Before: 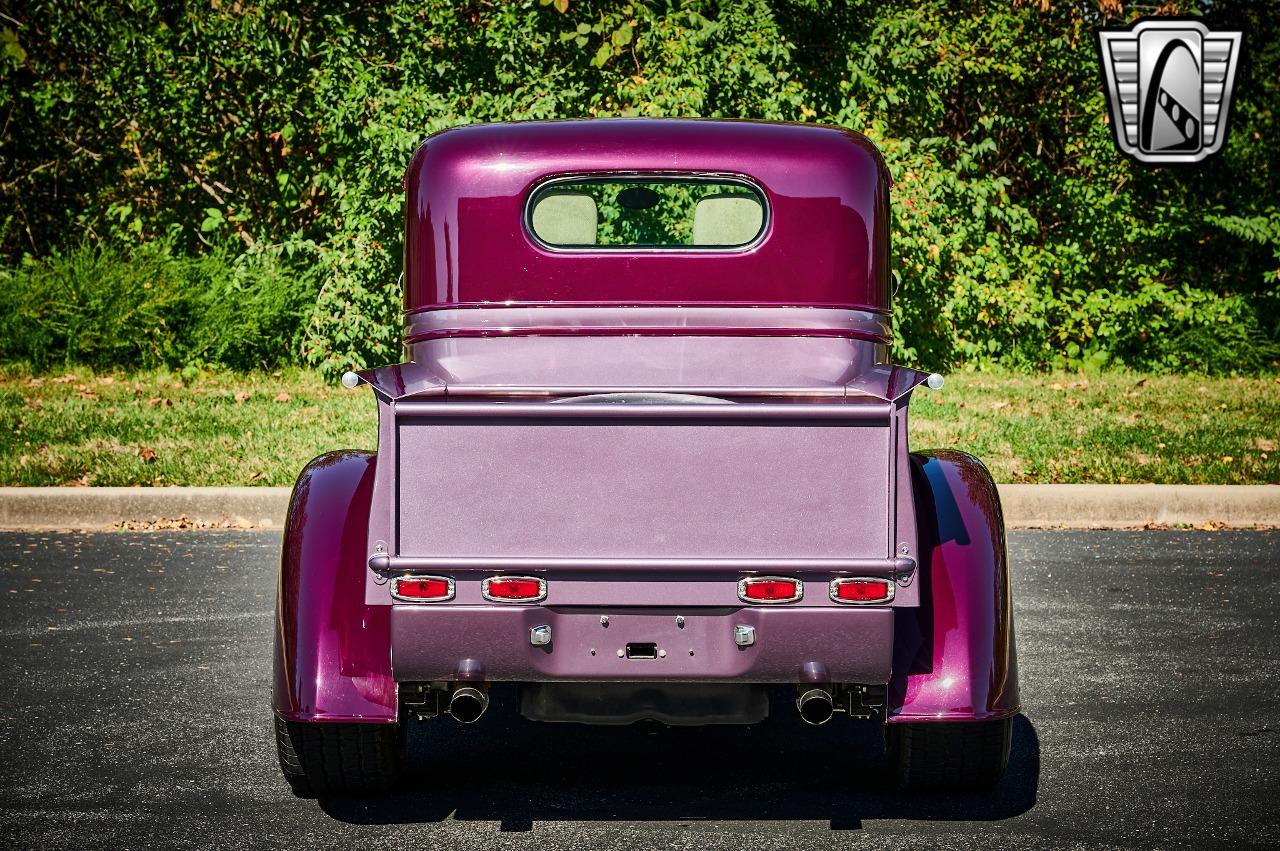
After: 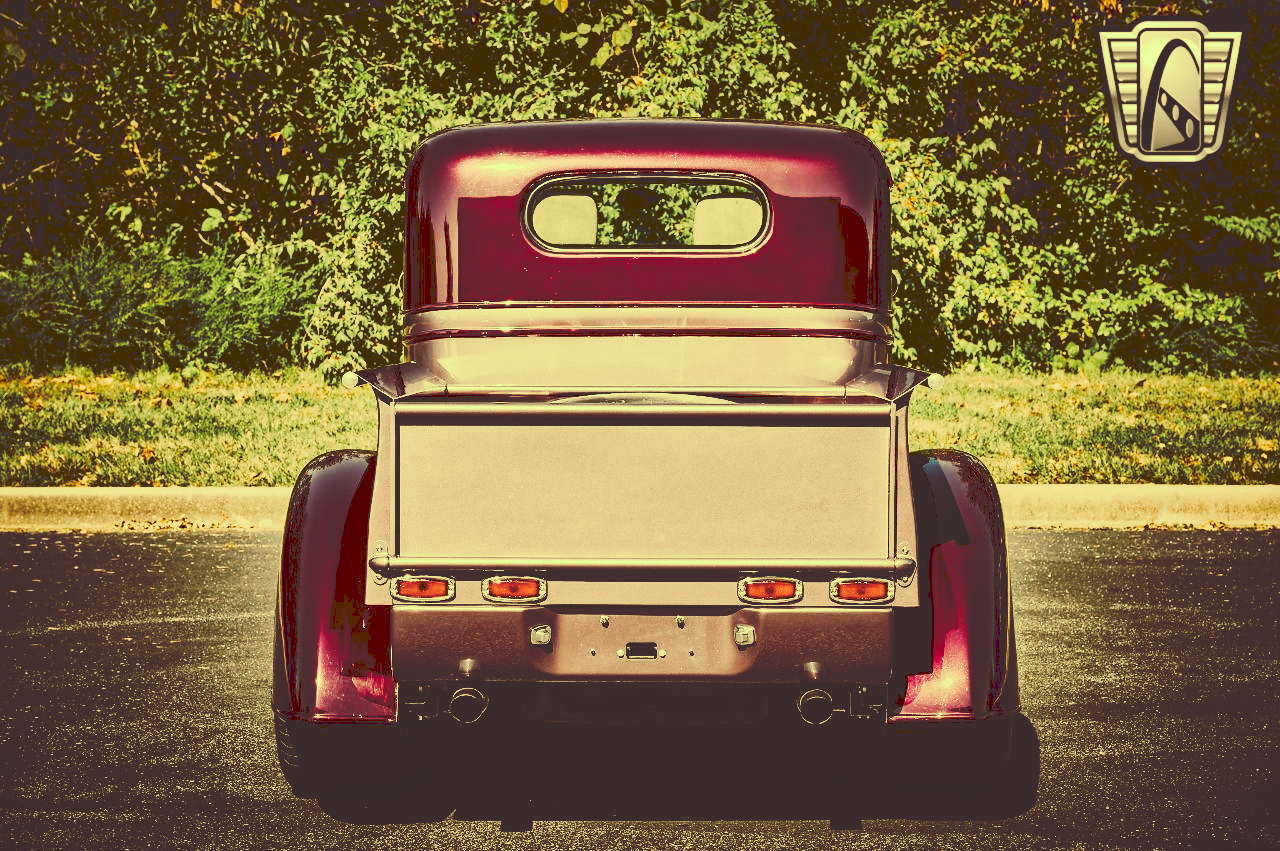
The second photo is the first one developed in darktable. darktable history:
tone curve: curves: ch0 [(0, 0) (0.003, 0.184) (0.011, 0.184) (0.025, 0.189) (0.044, 0.192) (0.069, 0.194) (0.1, 0.2) (0.136, 0.202) (0.177, 0.206) (0.224, 0.214) (0.277, 0.243) (0.335, 0.297) (0.399, 0.39) (0.468, 0.508) (0.543, 0.653) (0.623, 0.754) (0.709, 0.834) (0.801, 0.887) (0.898, 0.925) (1, 1)], preserve colors none
color look up table: target L [96.73, 89.62, 85.39, 87.43, 67.14, 64.73, 57.67, 58.71, 31.55, 25.46, 201.61, 81.86, 75.15, 69.27, 62.46, 62.54, 58.63, 52.16, 51.33, 40.27, 35.75, 28.62, 15.85, 13, 10.16, 97.67, 91.17, 84.83, 75.99, 87.53, 69.19, 74.94, 58.59, 78.41, 52.88, 45.74, 33.35, 28.83, 44.92, 33.36, 46.38, 16.02, 11.14, 87.02, 67.88, 54.38, 54.85, 39.63, 13.05], target a [-35.35, -14.29, -24.47, -34.68, -35.6, -20.19, -22.84, -3.033, -1.354, 10.03, 0, 5.417, 17.25, 3.578, 19.05, 35.49, 35.56, 5.328, 26.52, 13.69, 16.91, 33.67, 56.68, 51.19, 45.9, -27.72, -9.784, -10.11, 13.85, -1.723, 5.355, 2.21, 35, 9.864, 15.32, 18.07, 16.7, 11.14, 14.86, 5.334, 22.72, 50.49, 47.82, -32.89, -3.048, -16.29, -14.85, -6.869, 40.65], target b [72.13, 57.72, 52.84, 53.66, 38.09, 40.48, 29.82, 34.4, 18.27, 43.09, -0.001, 51.71, 41.19, 31.65, 49, 23.57, 43.37, 16.48, 30.64, 68.56, 41.99, 48.53, 26.51, 21.65, 16.77, 66.68, 55.31, 45.92, 37.9, 51.07, 27.51, 30.58, 14.4, 35.78, 10.12, 4.284, 4.695, 28.71, -12.8, -7.992, -9.646, -23.41, 18.4, 48.94, 25.89, 14.42, 4.139, 4.858, 21.7], num patches 49
